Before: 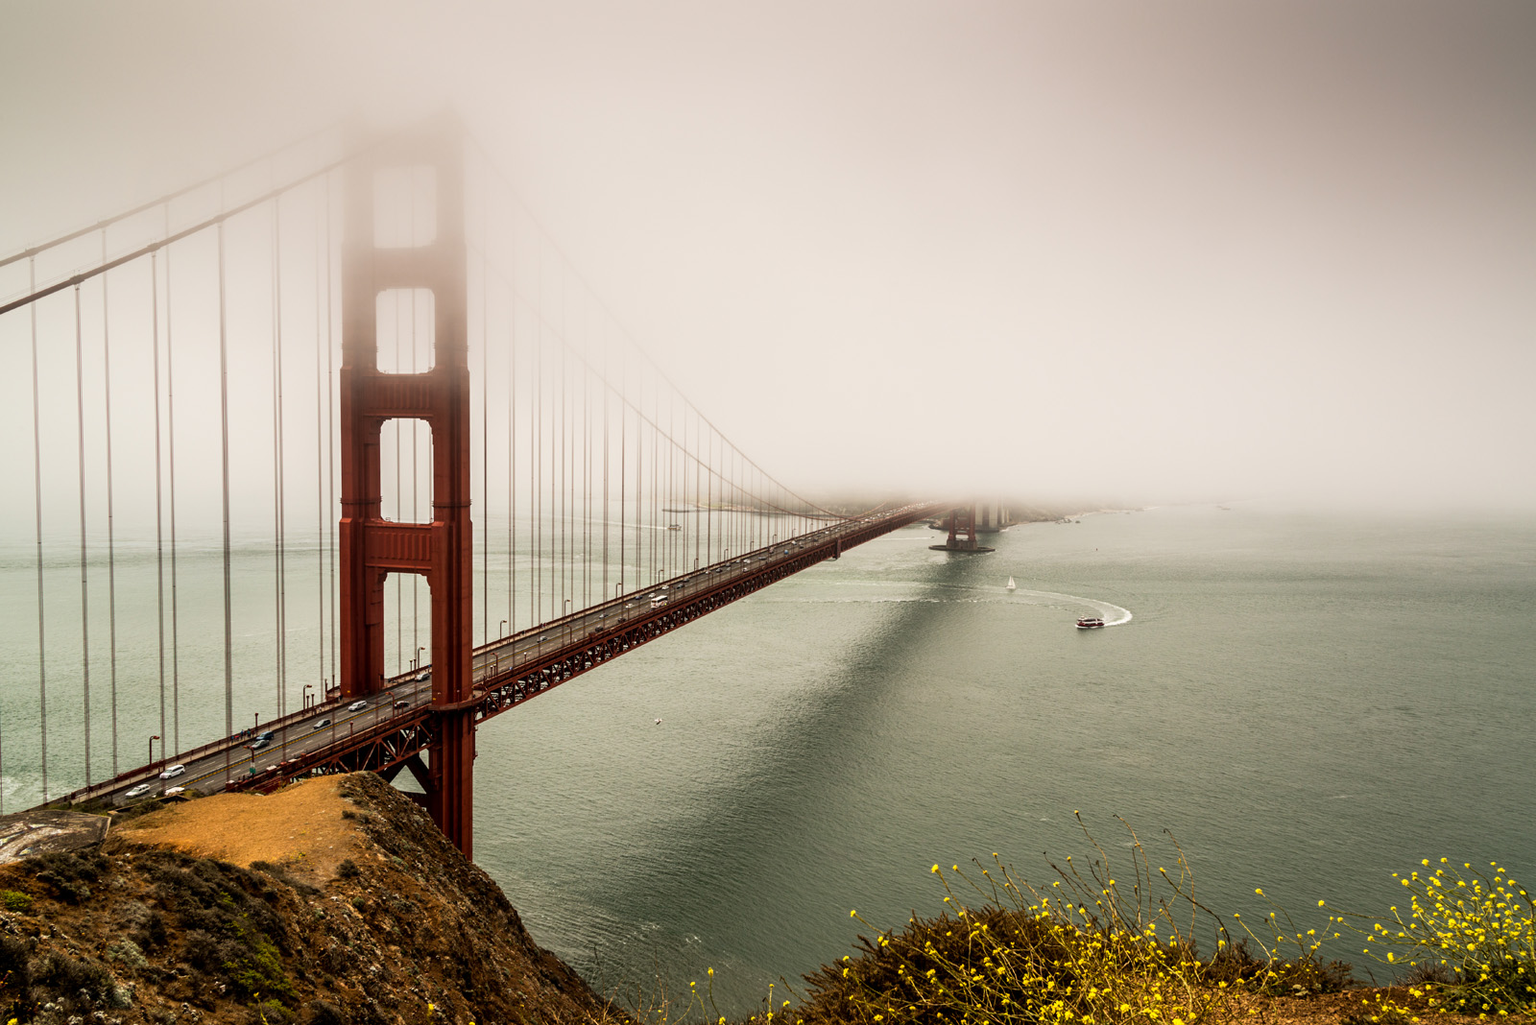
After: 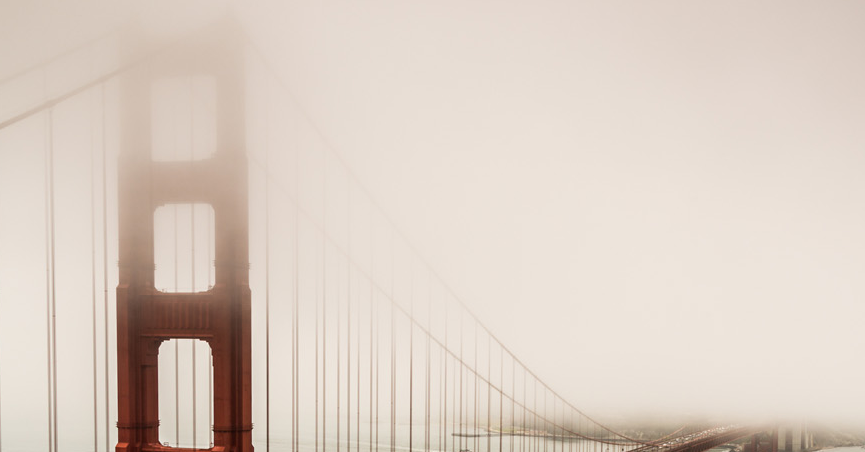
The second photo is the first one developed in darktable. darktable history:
crop: left 14.913%, top 9.174%, right 31.018%, bottom 48.492%
